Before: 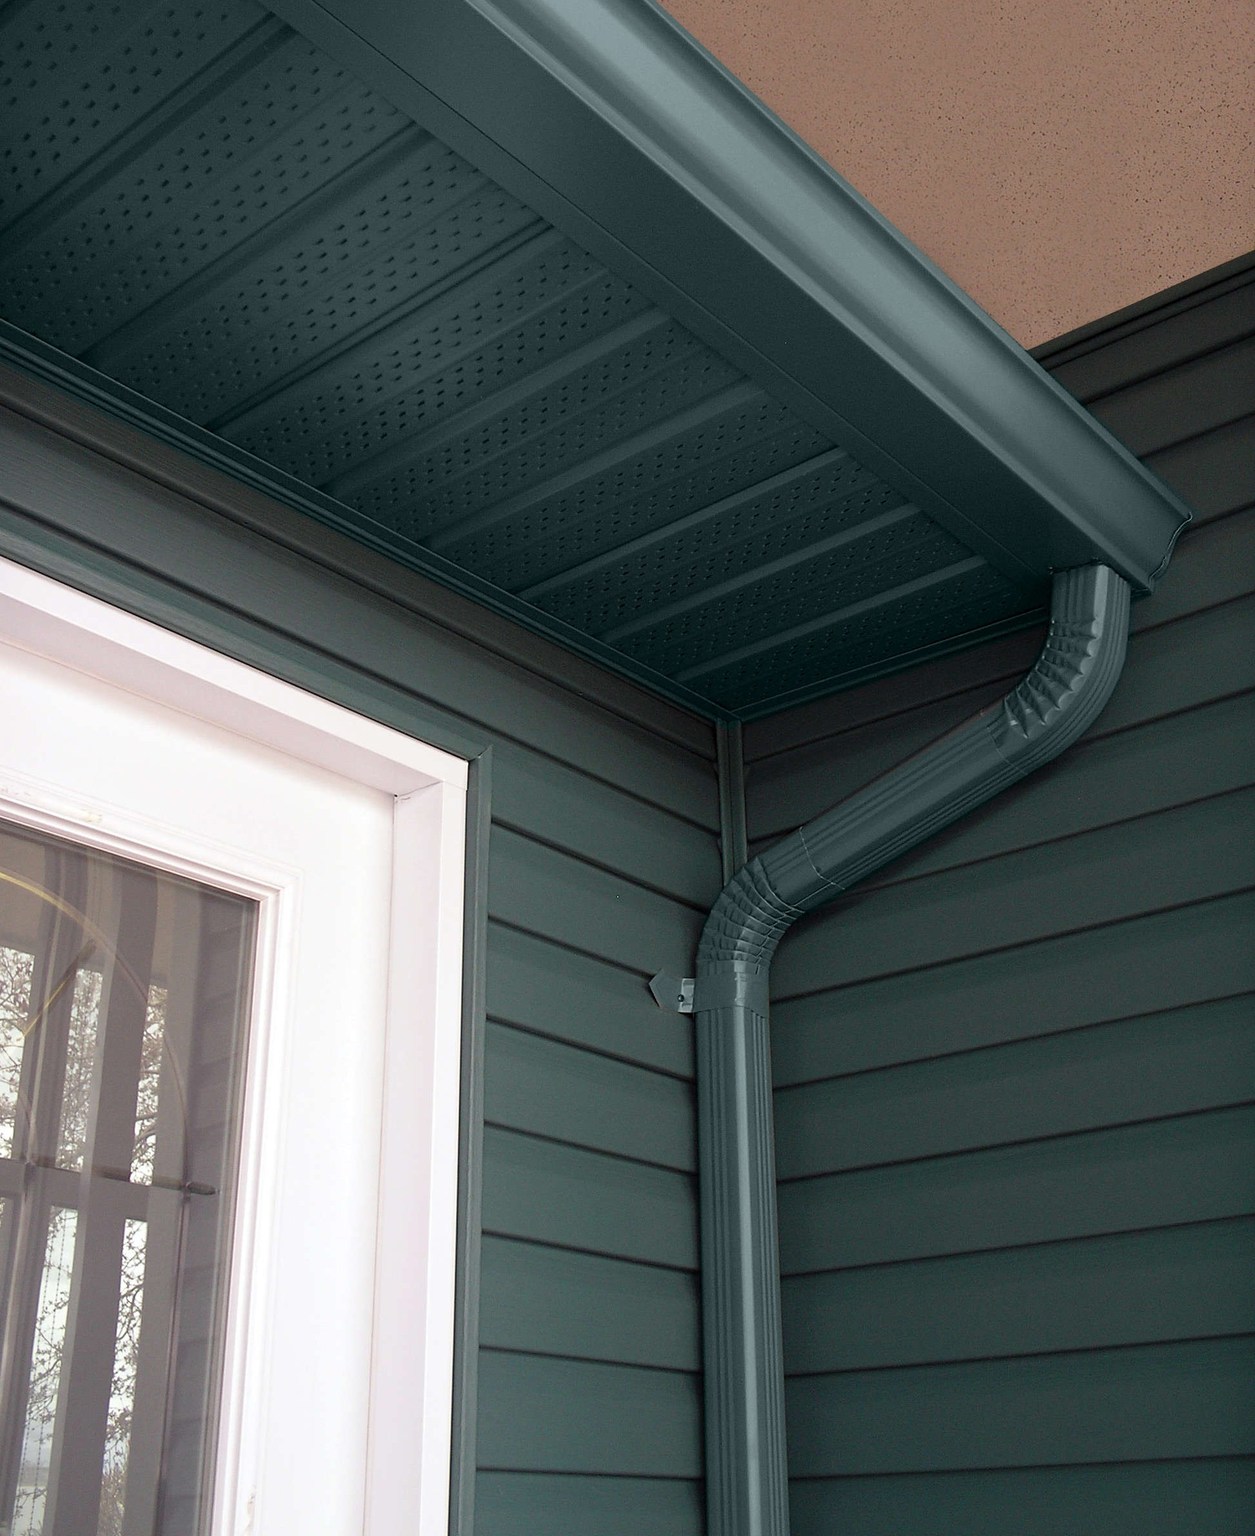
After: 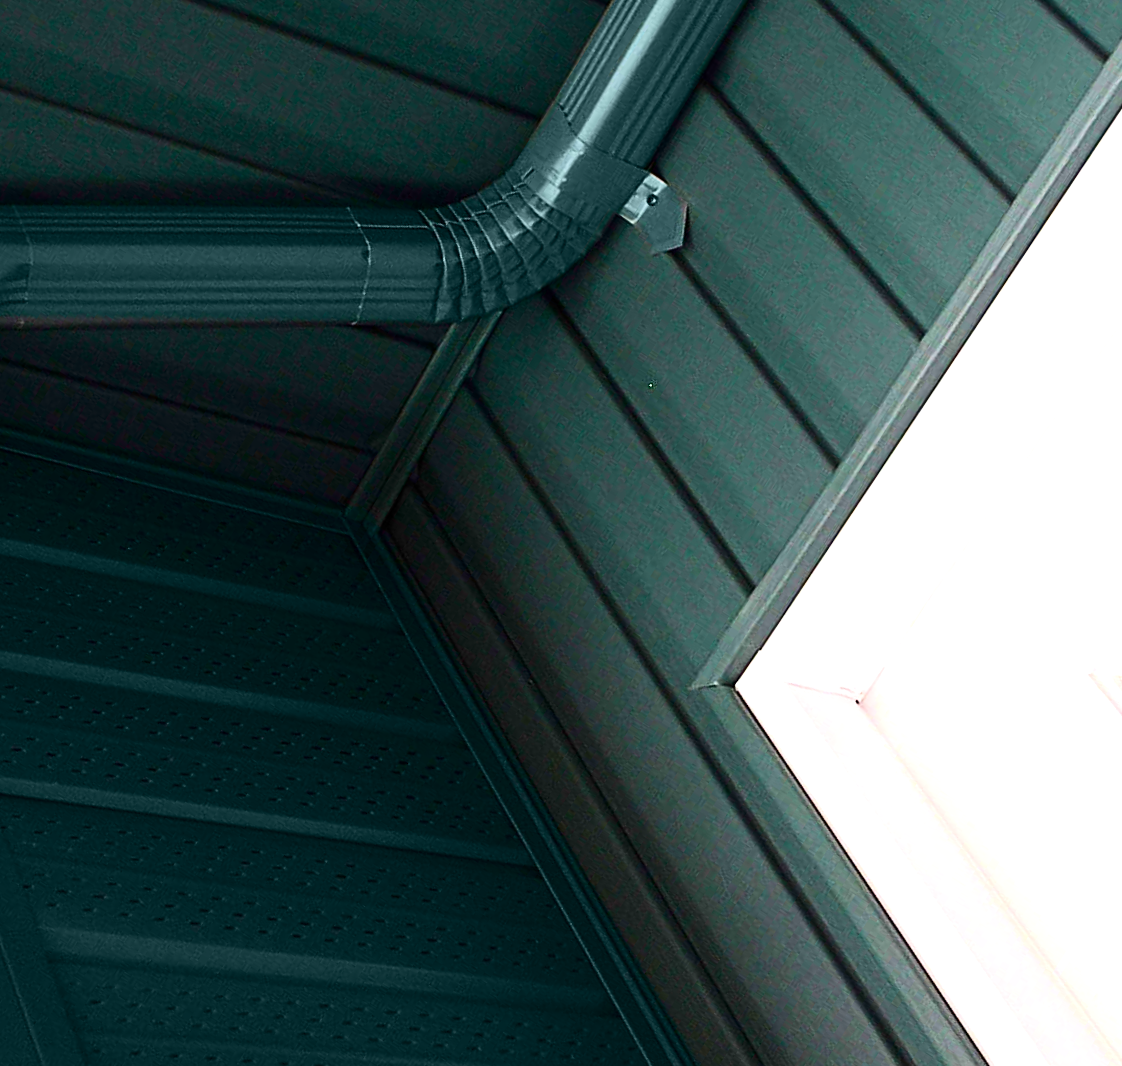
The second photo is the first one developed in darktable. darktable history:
color balance rgb: linear chroma grading › global chroma 14.732%, perceptual saturation grading › global saturation 0.568%, perceptual brilliance grading › global brilliance 20.539%, global vibrance 20%
velvia: on, module defaults
crop and rotate: angle 147.61°, left 9.118%, top 15.663%, right 4.368%, bottom 17.158%
contrast brightness saturation: contrast 0.296
